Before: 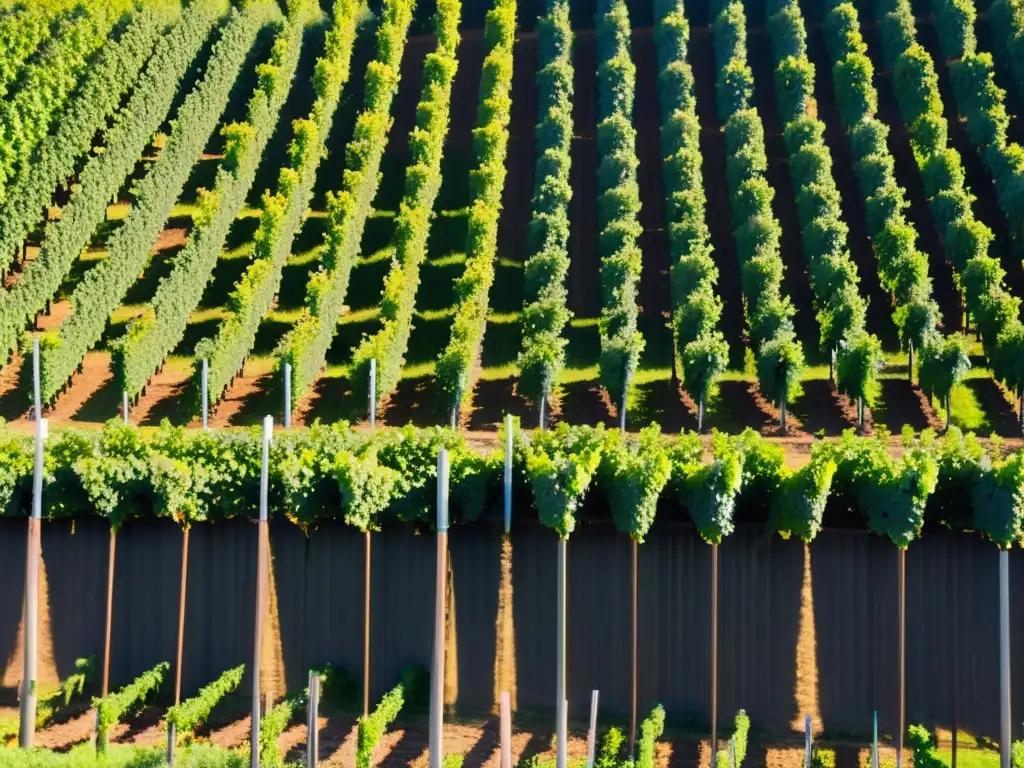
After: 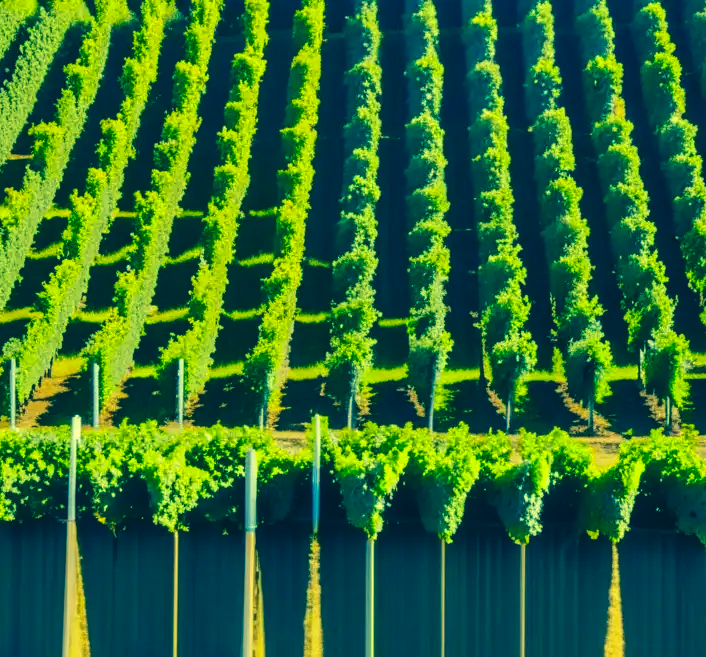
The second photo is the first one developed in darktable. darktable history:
color correction: highlights a* -15.39, highlights b* 39.9, shadows a* -39.79, shadows b* -26.81
local contrast: detail 130%
crop: left 18.773%, right 12.218%, bottom 14.328%
tone equalizer: smoothing 1
exposure: compensate highlight preservation false
shadows and highlights: low approximation 0.01, soften with gaussian
